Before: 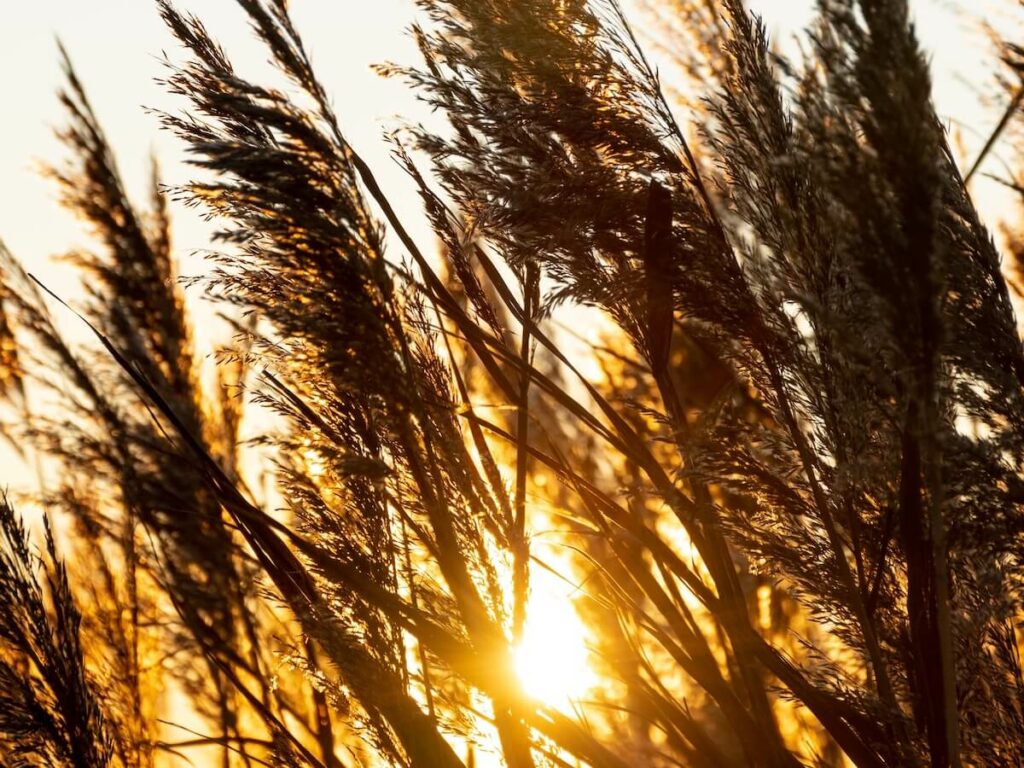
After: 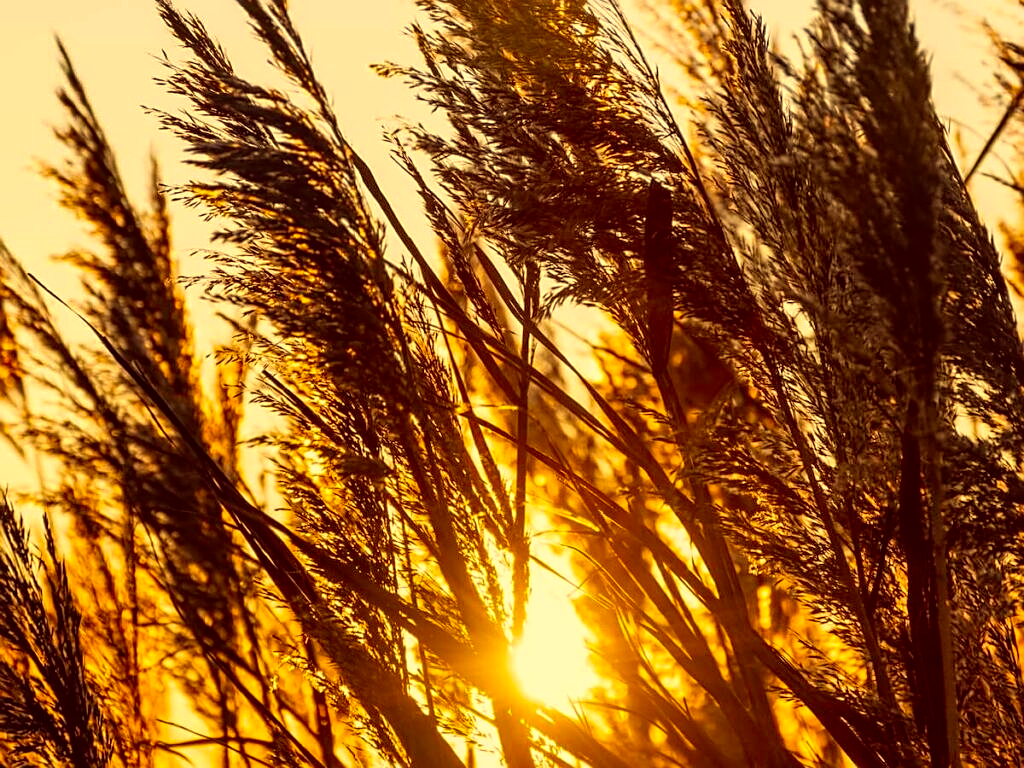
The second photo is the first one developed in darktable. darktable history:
color correction: highlights a* 9.8, highlights b* 38.47, shadows a* 13.87, shadows b* 3.55
sharpen: on, module defaults
shadows and highlights: white point adjustment 0.911, soften with gaussian
haze removal: adaptive false
local contrast: on, module defaults
